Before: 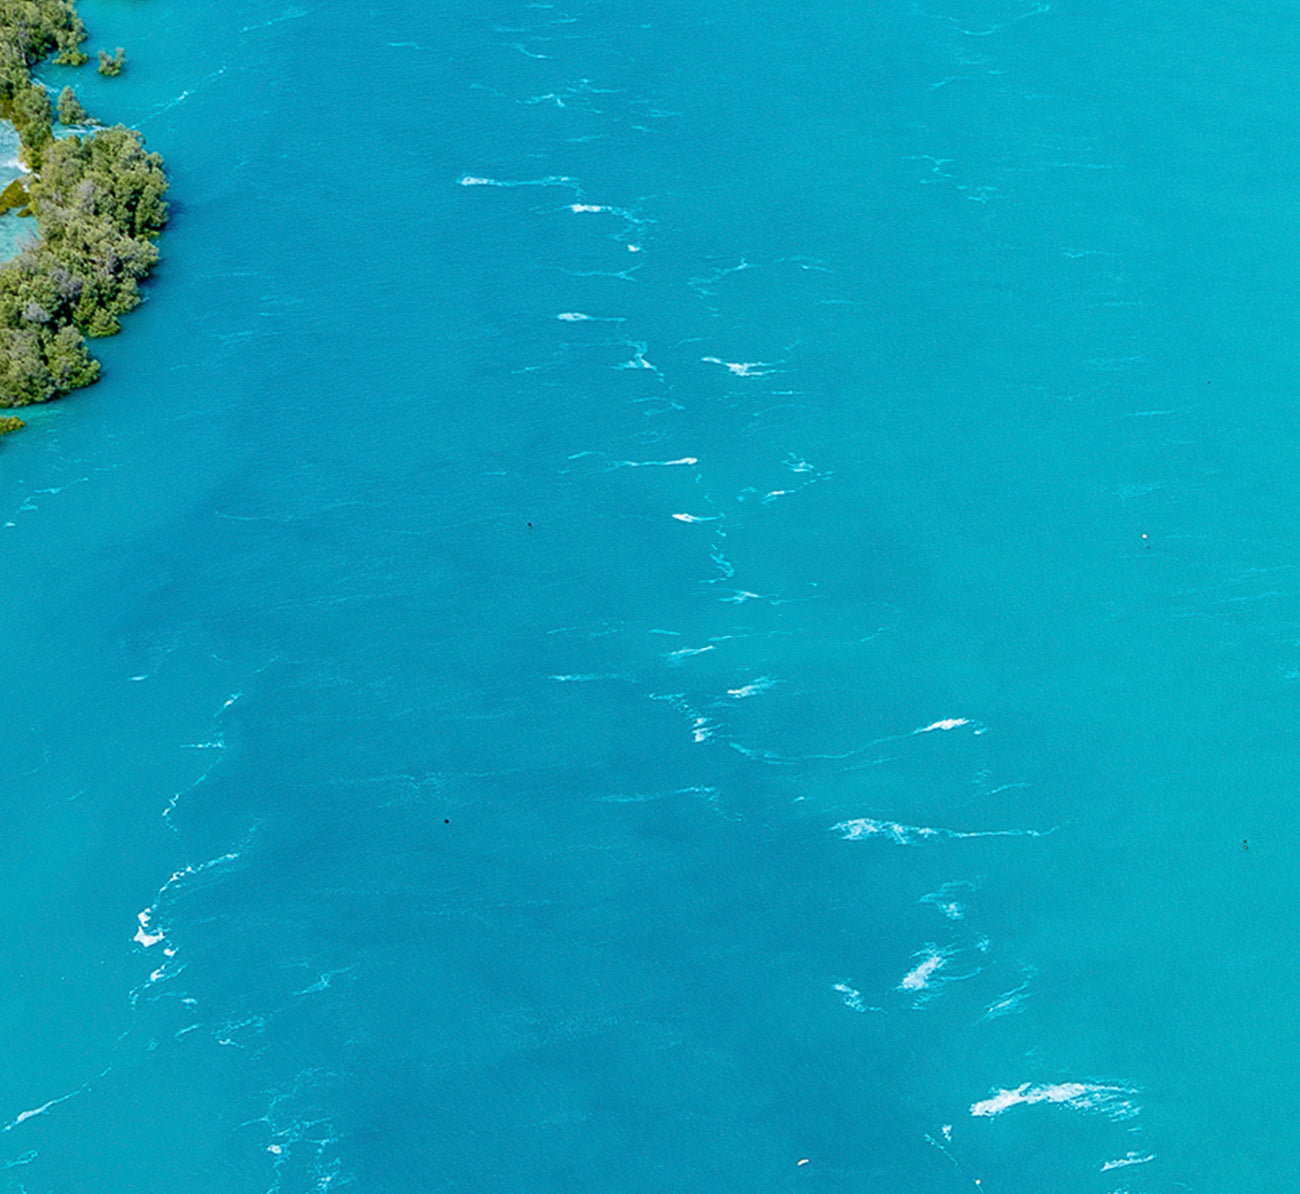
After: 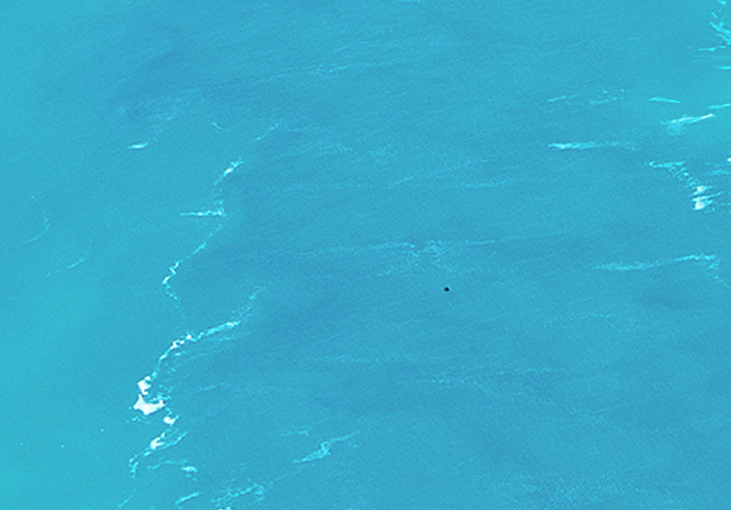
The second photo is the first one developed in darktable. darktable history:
color calibration: illuminant Planckian (black body), x 0.376, y 0.373, temperature 4118.17 K, gamut compression 0.993
contrast brightness saturation: brightness 0.152
crop: top 44.565%, right 43.744%, bottom 12.691%
color correction: highlights a* 1.45, highlights b* 17.99
local contrast: mode bilateral grid, contrast 20, coarseness 49, detail 120%, midtone range 0.2
